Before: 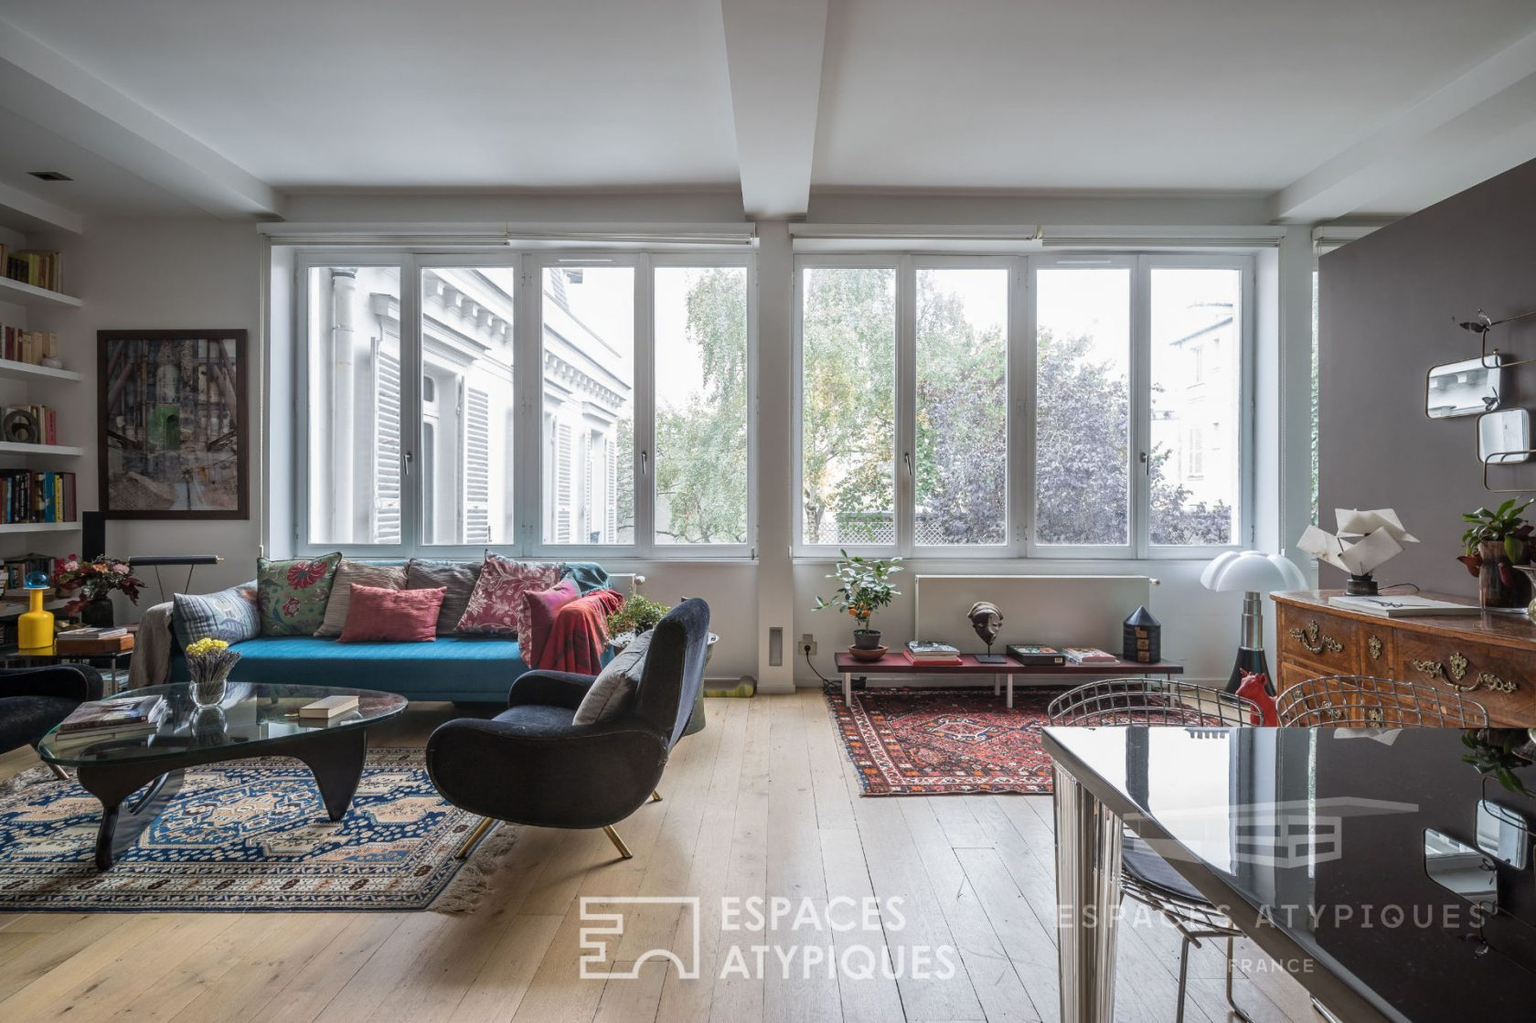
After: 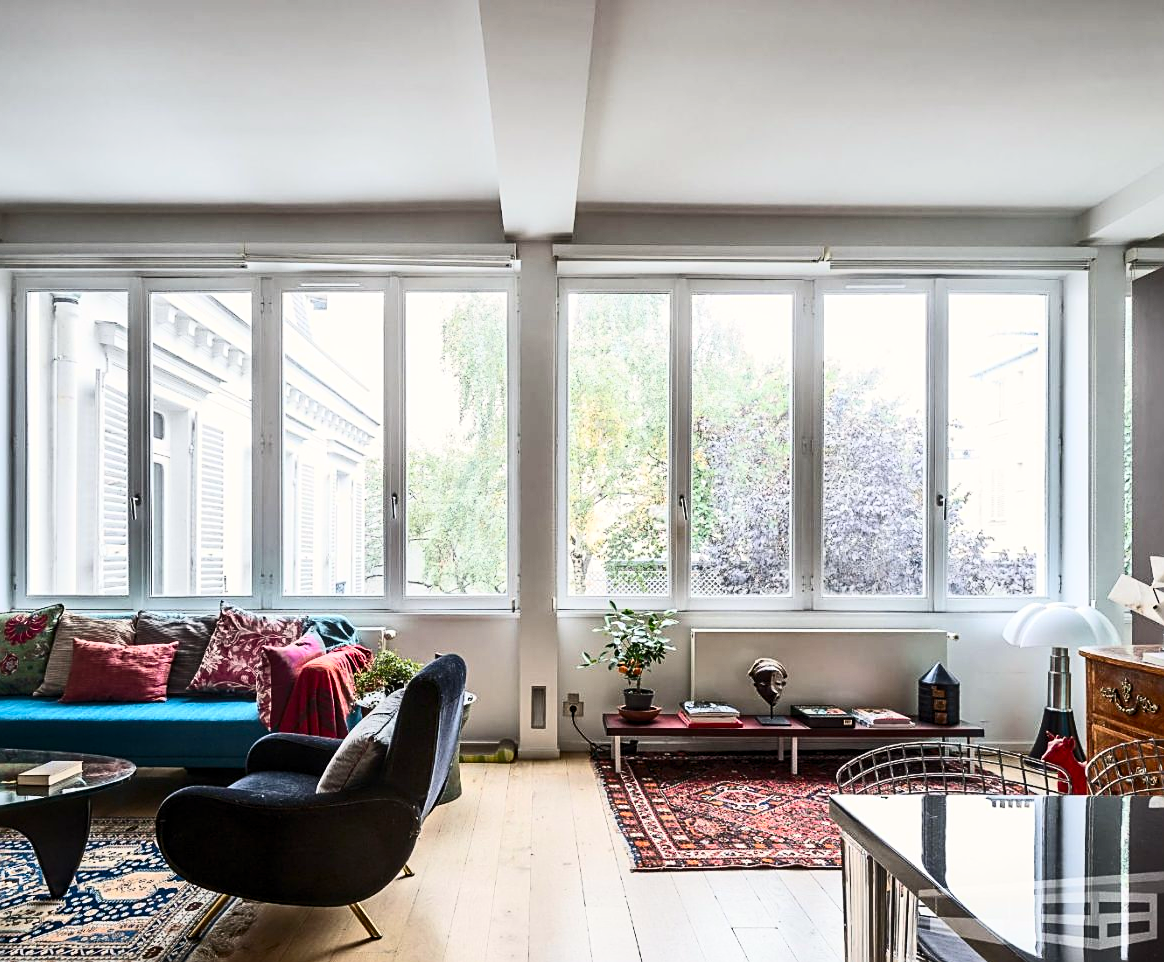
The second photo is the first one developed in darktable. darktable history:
sharpen: on, module defaults
levels: levels [0.018, 0.493, 1]
crop: left 18.479%, right 12.2%, bottom 13.971%
white balance: red 1.009, blue 0.985
contrast brightness saturation: contrast 0.4, brightness 0.05, saturation 0.25
